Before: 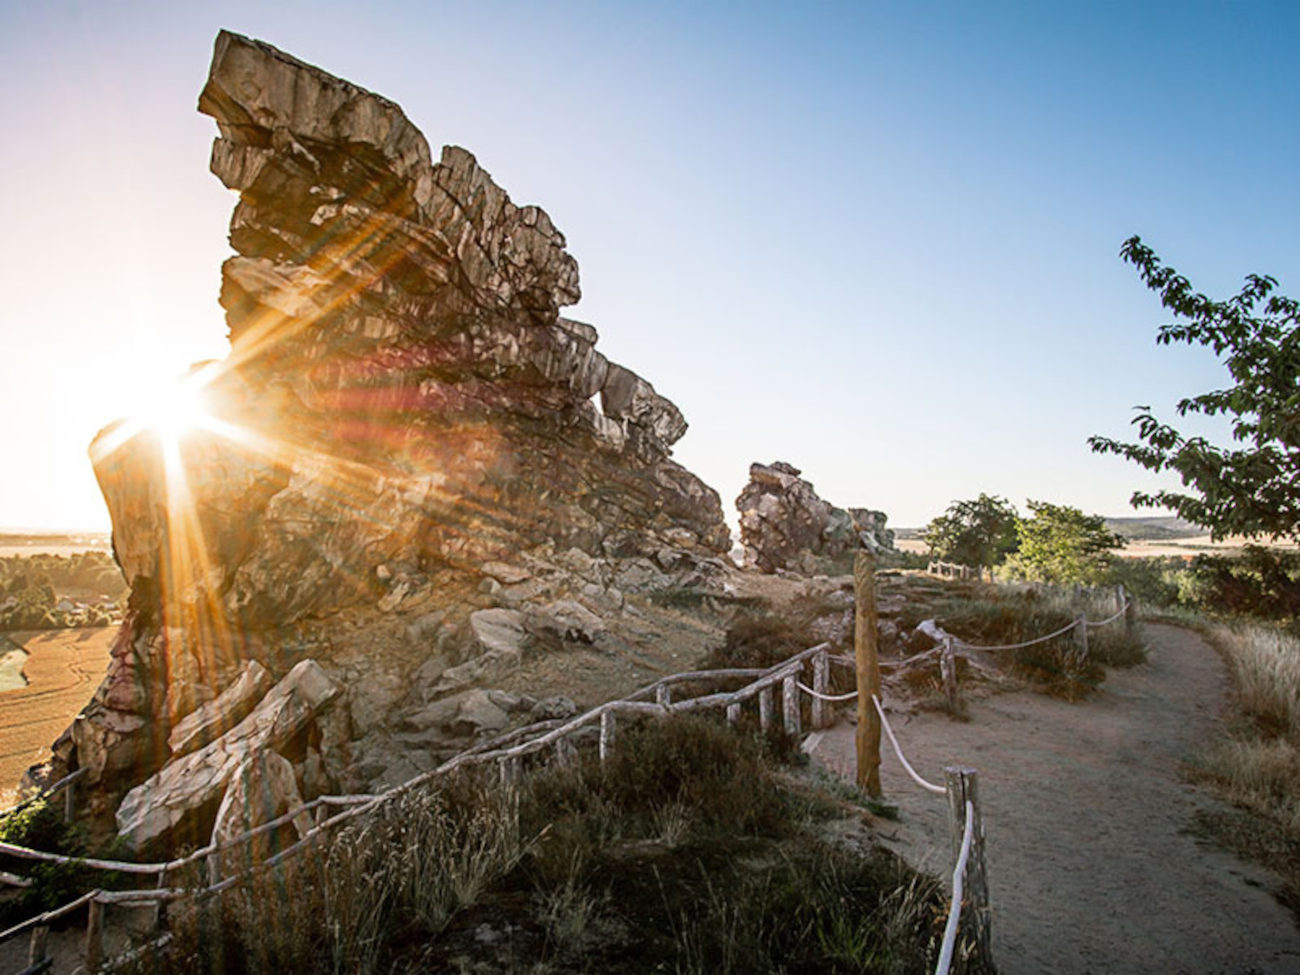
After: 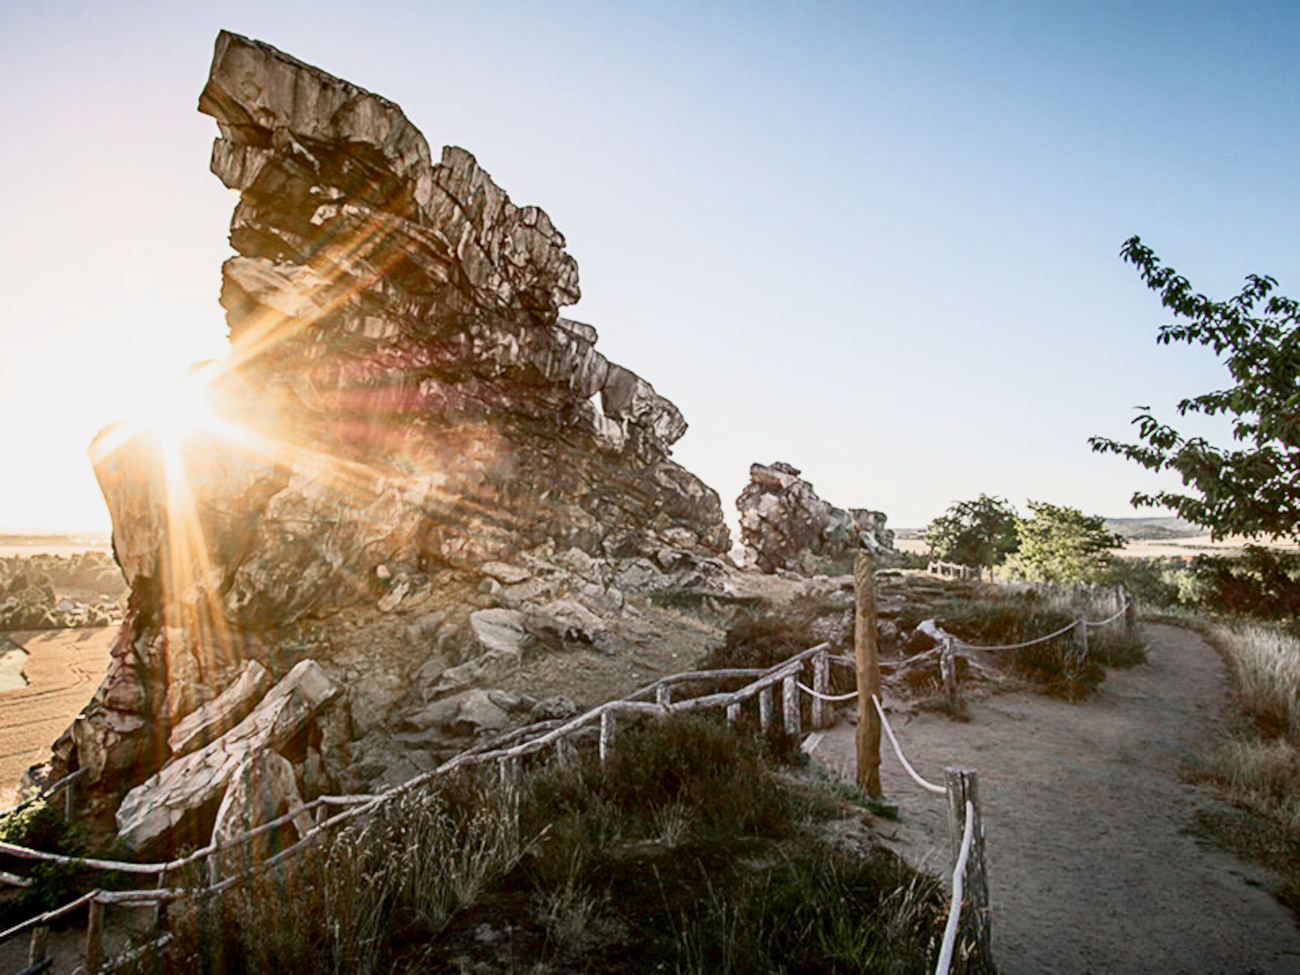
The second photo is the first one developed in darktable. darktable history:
levels: white 99.98%, levels [0, 0.43, 0.984]
contrast brightness saturation: contrast 0.248, saturation -0.313
exposure: black level correction 0.001, exposure -0.204 EV, compensate highlight preservation false
tone equalizer: -8 EV -0.002 EV, -7 EV 0.005 EV, -6 EV -0.045 EV, -5 EV 0.012 EV, -4 EV -0.017 EV, -3 EV 0.019 EV, -2 EV -0.089 EV, -1 EV -0.303 EV, +0 EV -0.573 EV, edges refinement/feathering 500, mask exposure compensation -1.57 EV, preserve details no
